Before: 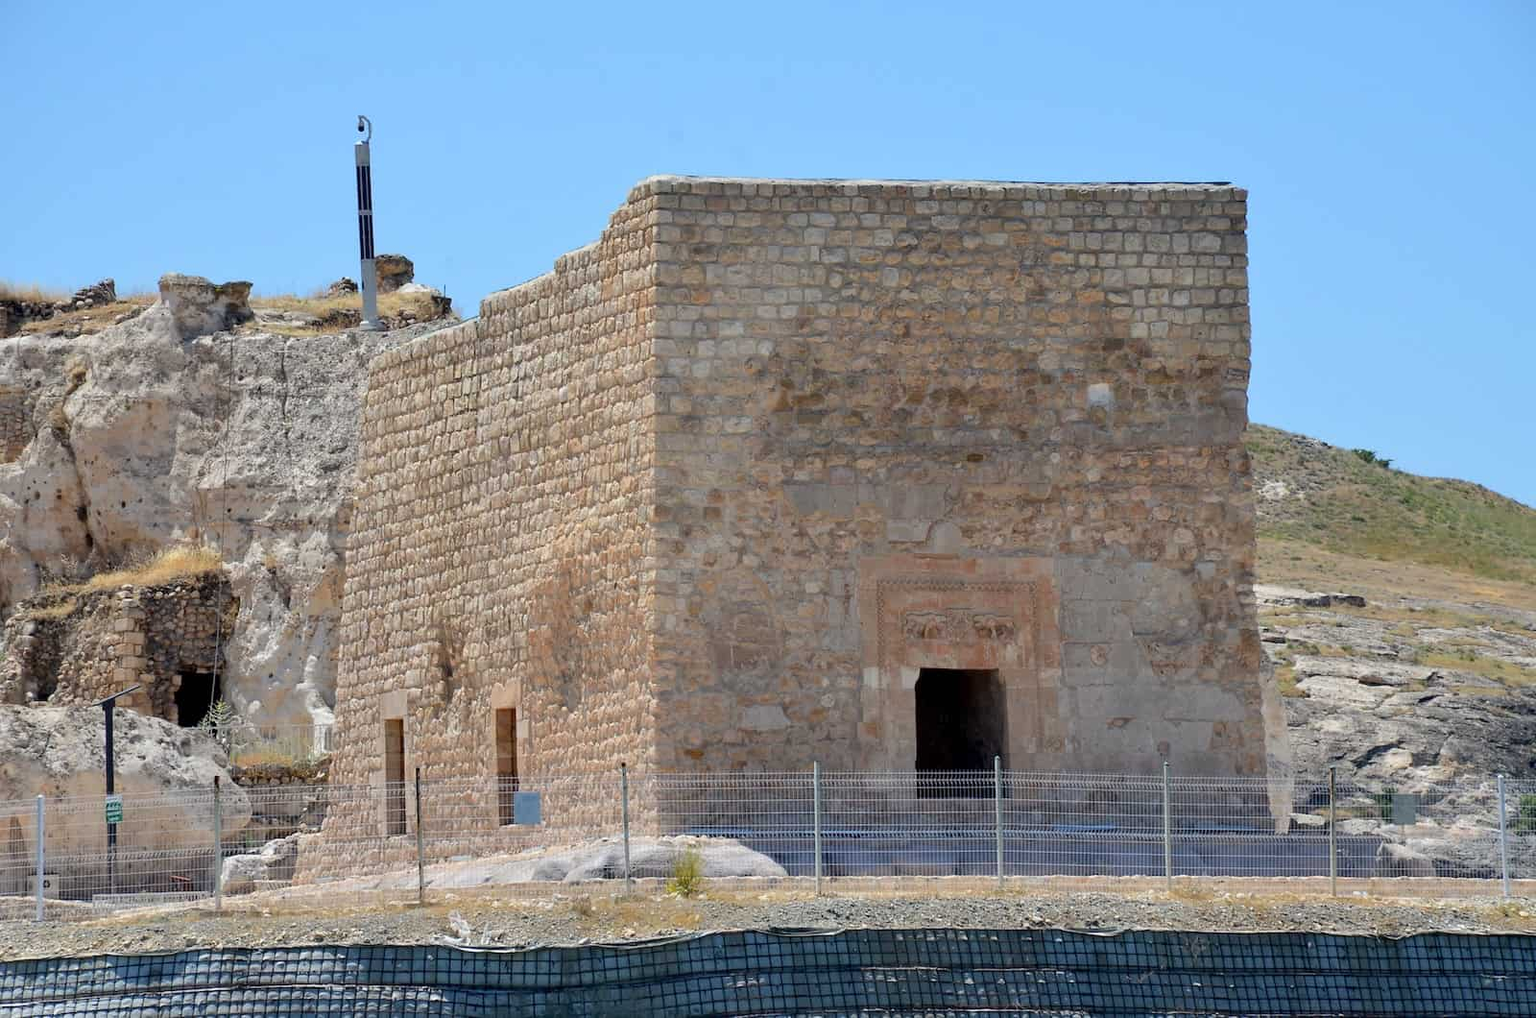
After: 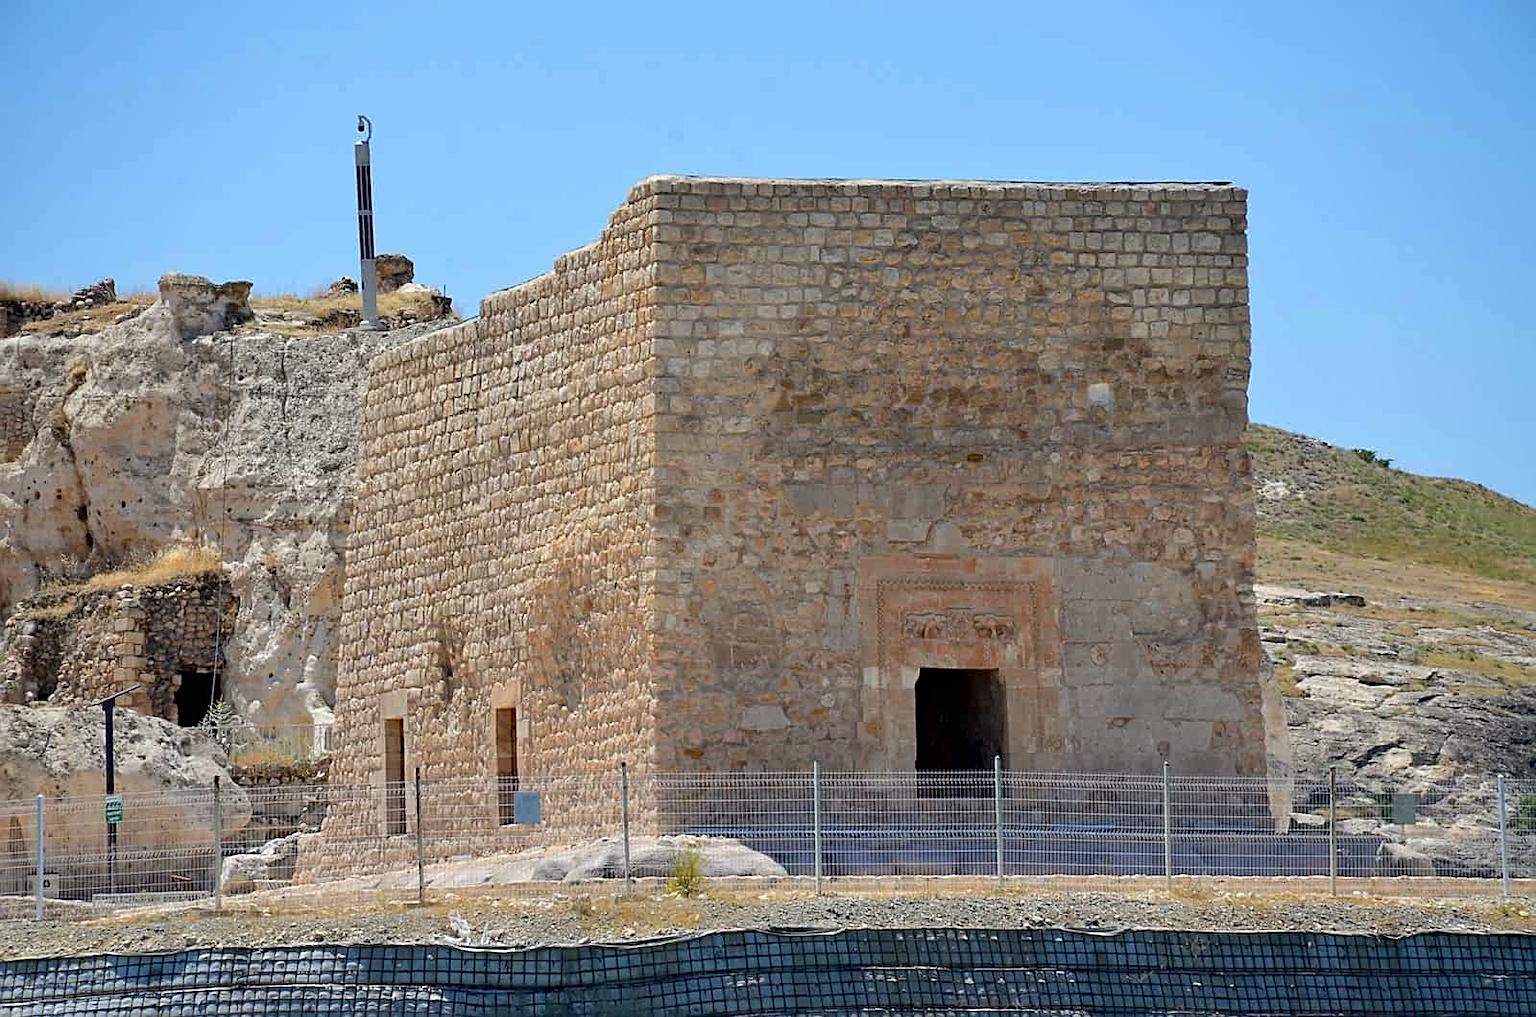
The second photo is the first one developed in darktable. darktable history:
haze removal: compatibility mode true, adaptive false
vignetting: brightness -0.233, saturation 0.141
sharpen: on, module defaults
